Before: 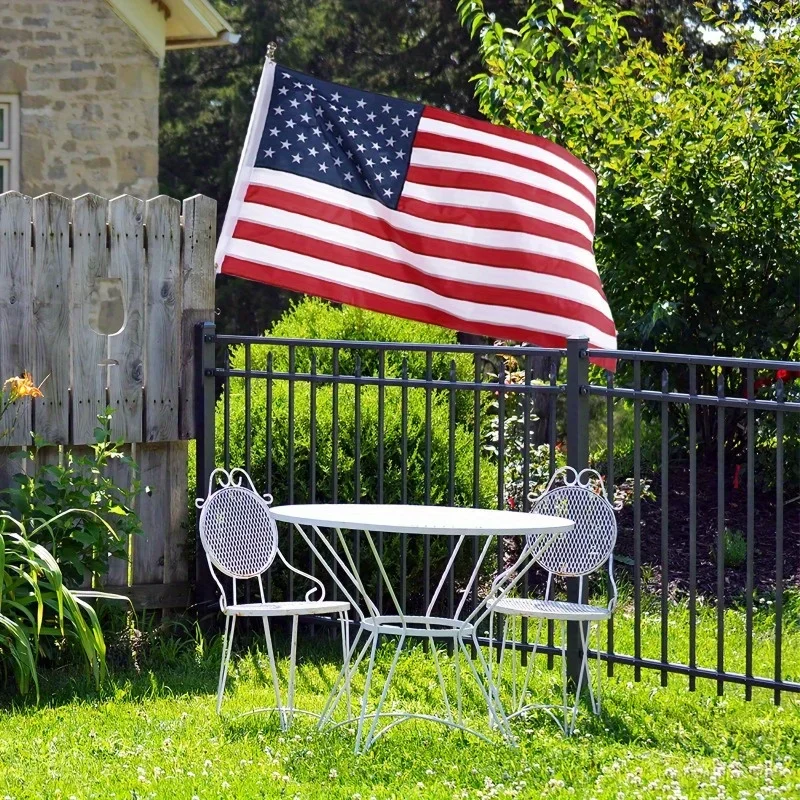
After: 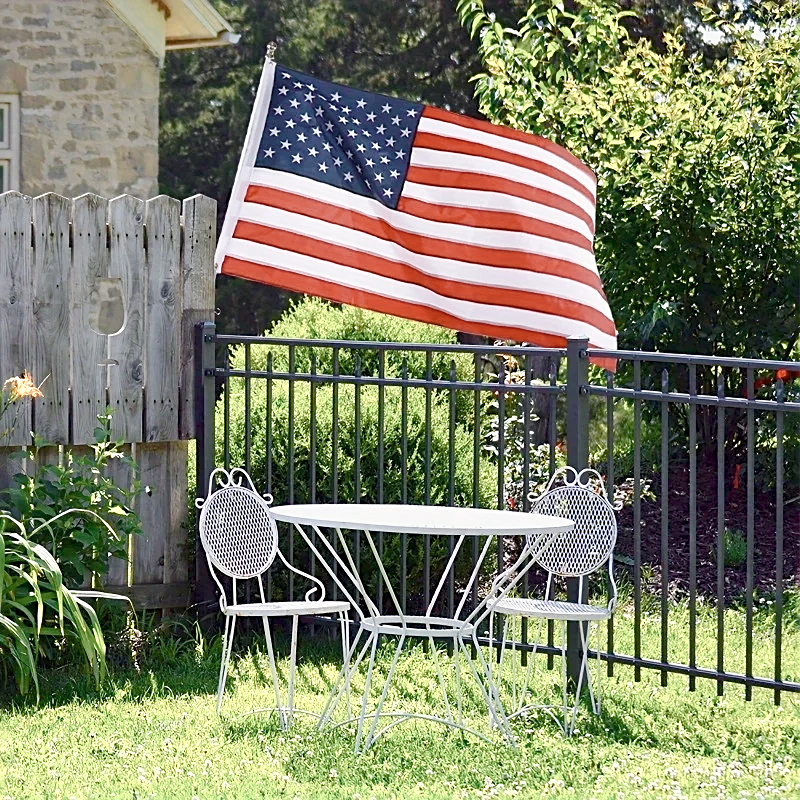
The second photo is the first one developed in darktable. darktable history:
contrast brightness saturation: contrast 0.11, saturation -0.17
exposure: black level correction 0, exposure 0.5 EV, compensate highlight preservation false
sharpen: on, module defaults
color balance rgb: shadows lift › chroma 1%, shadows lift › hue 113°, highlights gain › chroma 0.2%, highlights gain › hue 333°, perceptual saturation grading › global saturation 20%, perceptual saturation grading › highlights -50%, perceptual saturation grading › shadows 25%, contrast -20%
color zones: curves: ch0 [(0.018, 0.548) (0.224, 0.64) (0.425, 0.447) (0.675, 0.575) (0.732, 0.579)]; ch1 [(0.066, 0.487) (0.25, 0.5) (0.404, 0.43) (0.75, 0.421) (0.956, 0.421)]; ch2 [(0.044, 0.561) (0.215, 0.465) (0.399, 0.544) (0.465, 0.548) (0.614, 0.447) (0.724, 0.43) (0.882, 0.623) (0.956, 0.632)]
